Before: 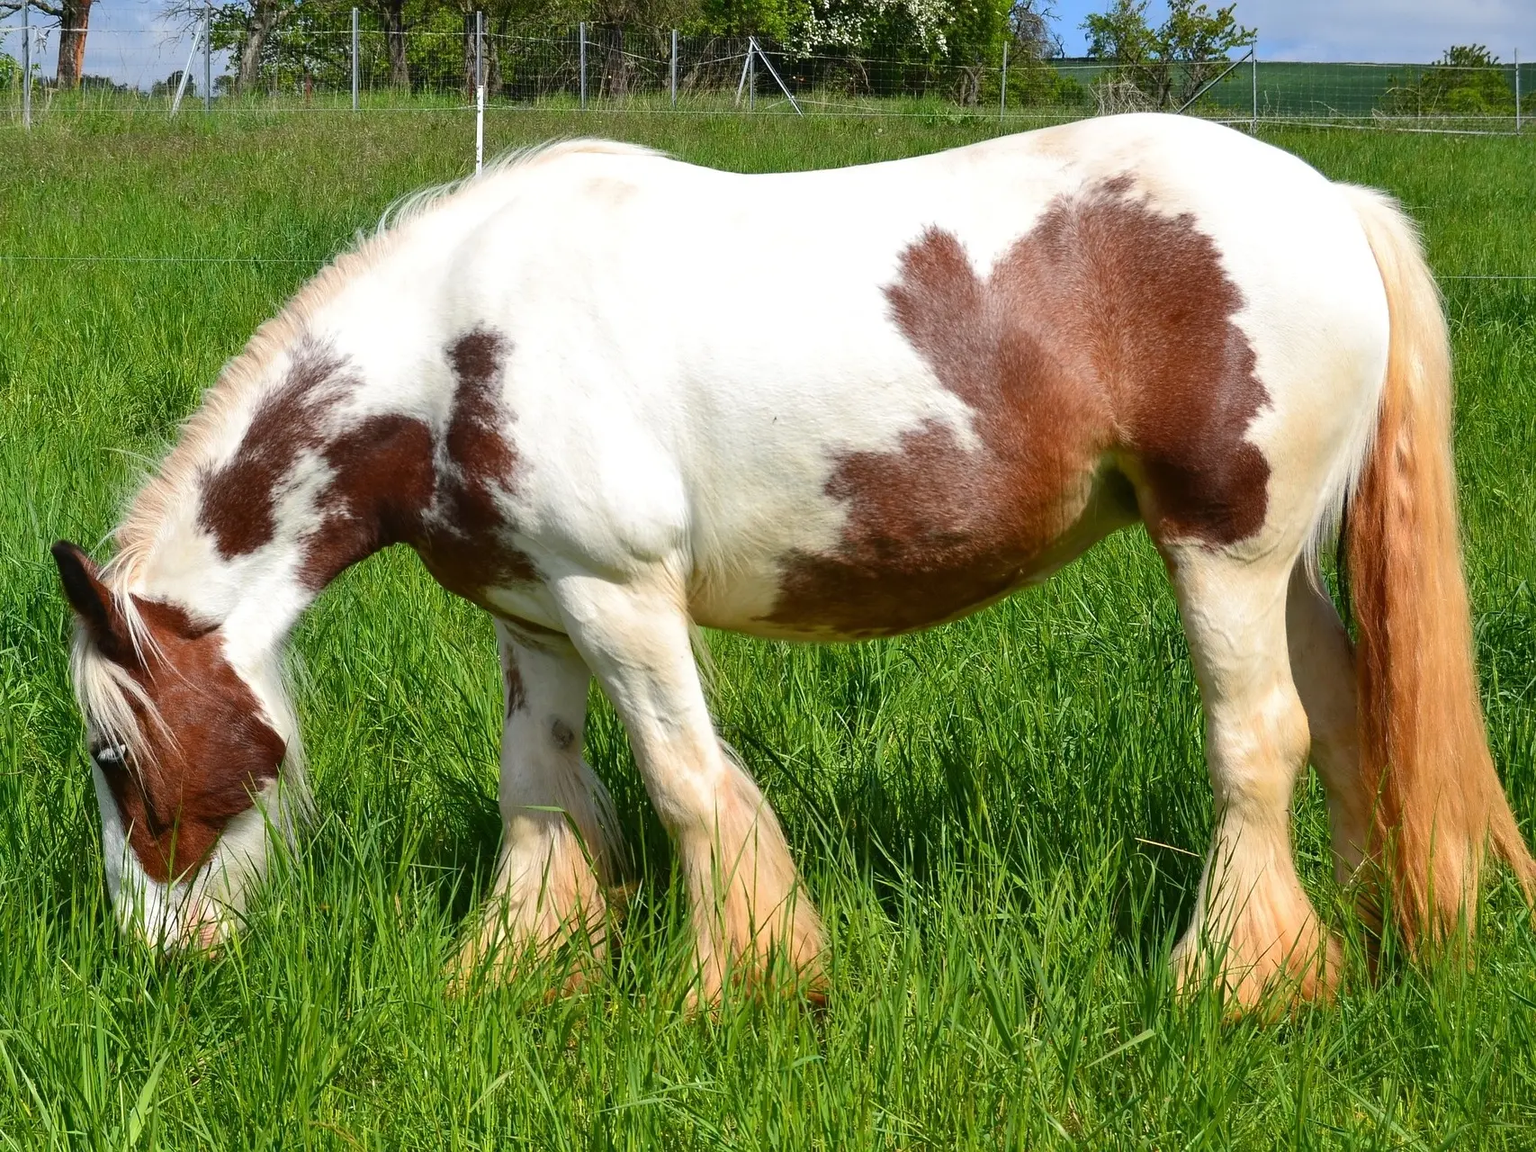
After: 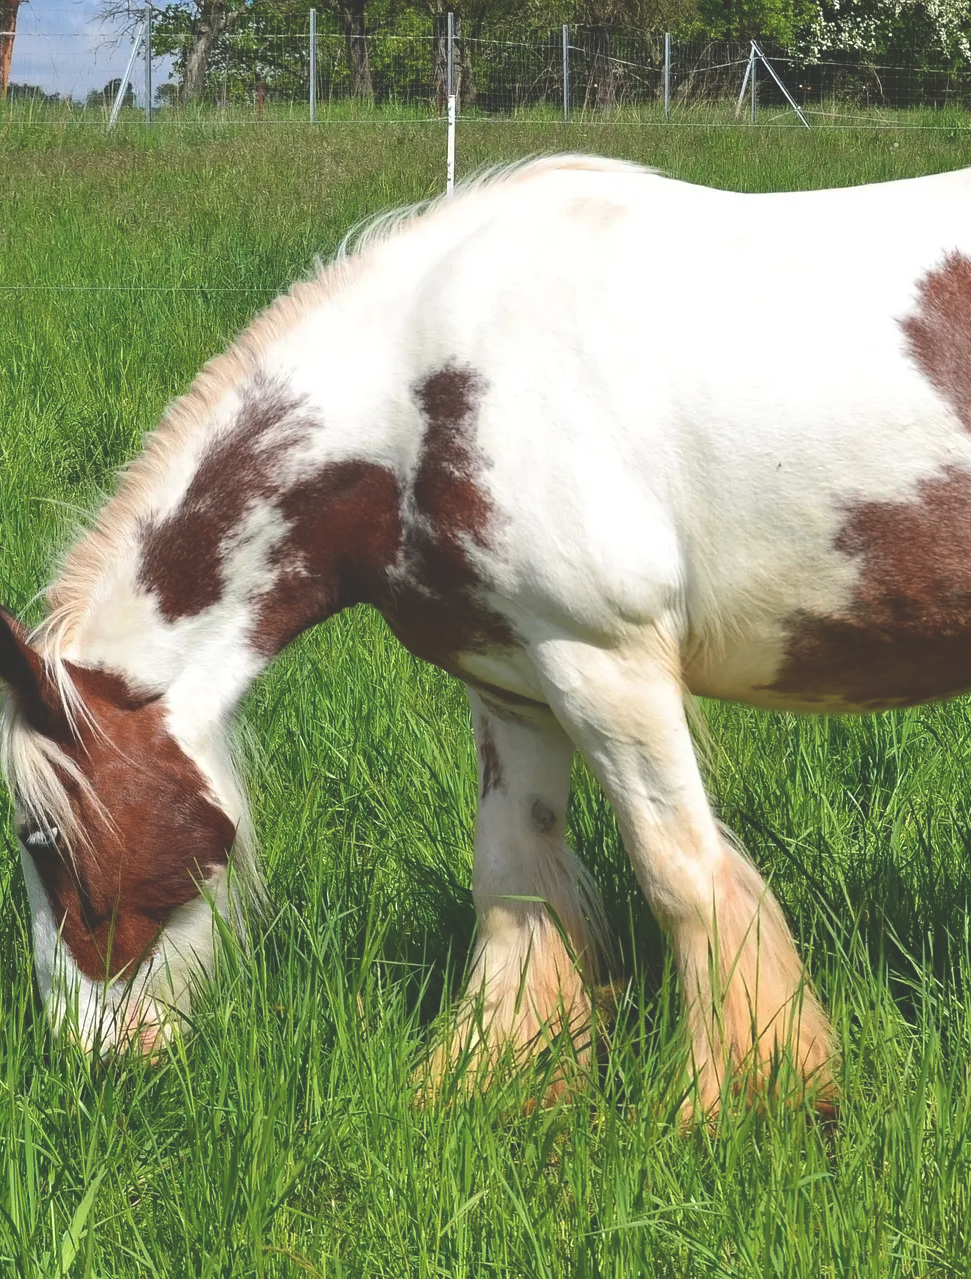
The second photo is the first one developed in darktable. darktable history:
crop: left 4.809%, right 38.279%
exposure: black level correction -0.028, compensate highlight preservation false
color zones: curves: ch0 [(0.25, 0.5) (0.423, 0.5) (0.443, 0.5) (0.521, 0.756) (0.568, 0.5) (0.576, 0.5) (0.75, 0.5)]; ch1 [(0.25, 0.5) (0.423, 0.5) (0.443, 0.5) (0.539, 0.873) (0.624, 0.565) (0.631, 0.5) (0.75, 0.5)]
